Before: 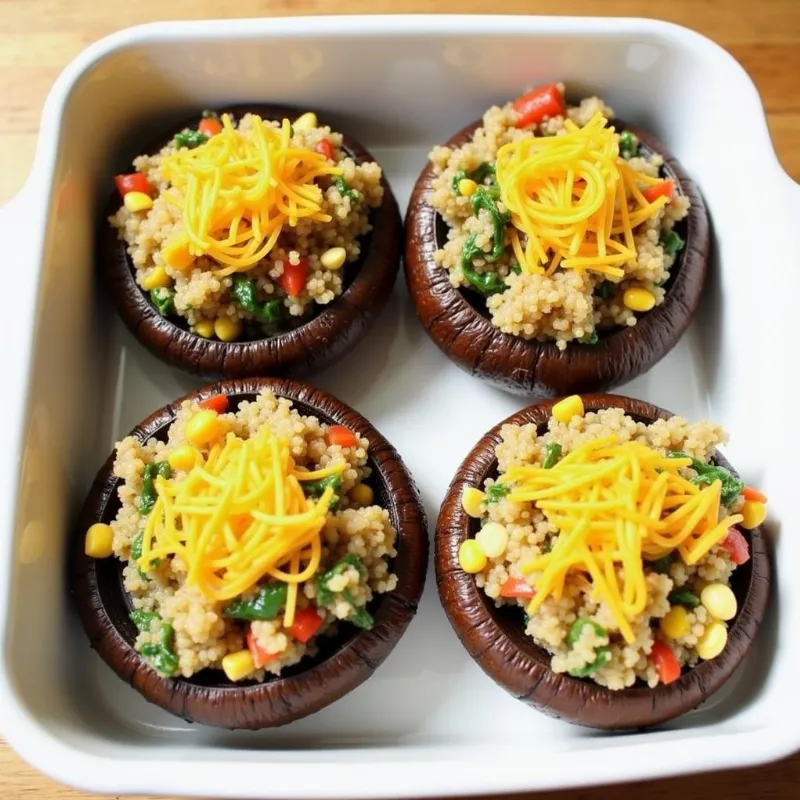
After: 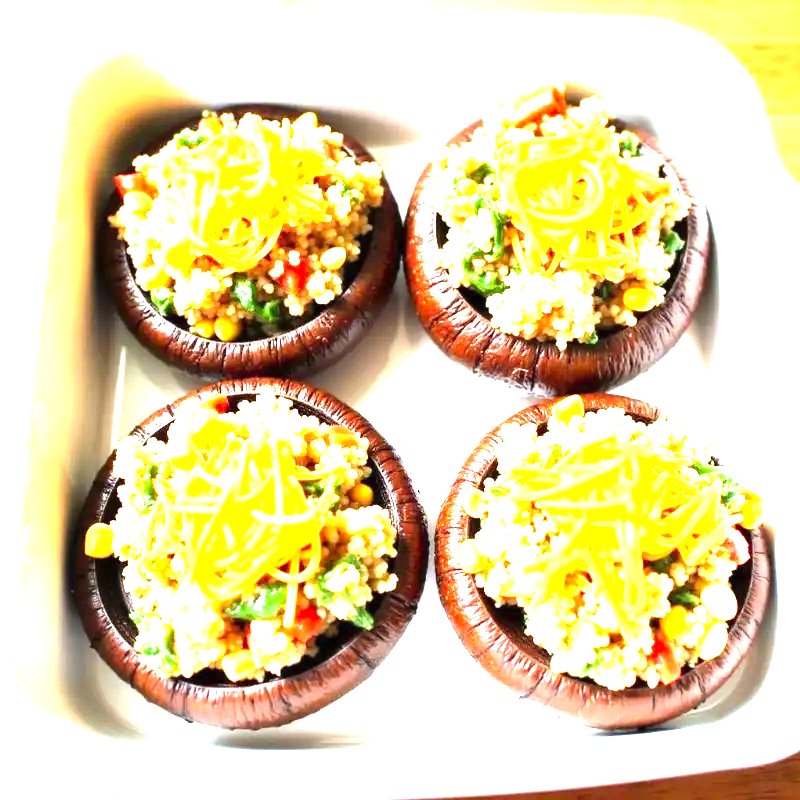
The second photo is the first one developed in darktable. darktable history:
exposure: black level correction 0, exposure 0.953 EV, compensate highlight preservation false
levels: levels [0, 0.281, 0.562]
